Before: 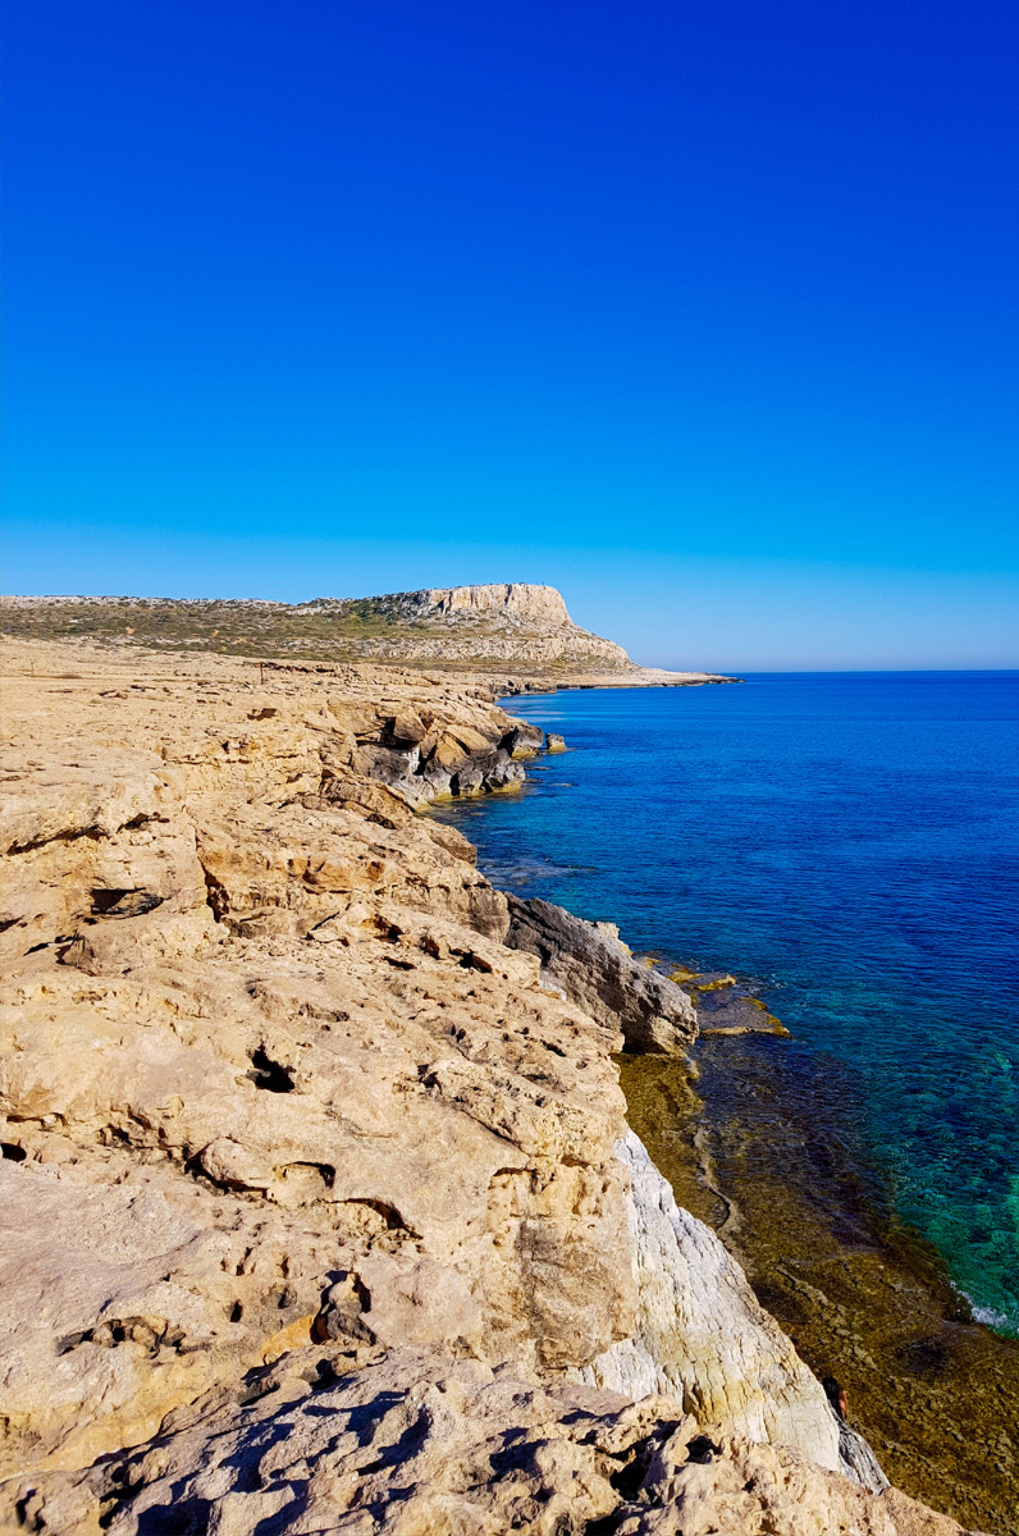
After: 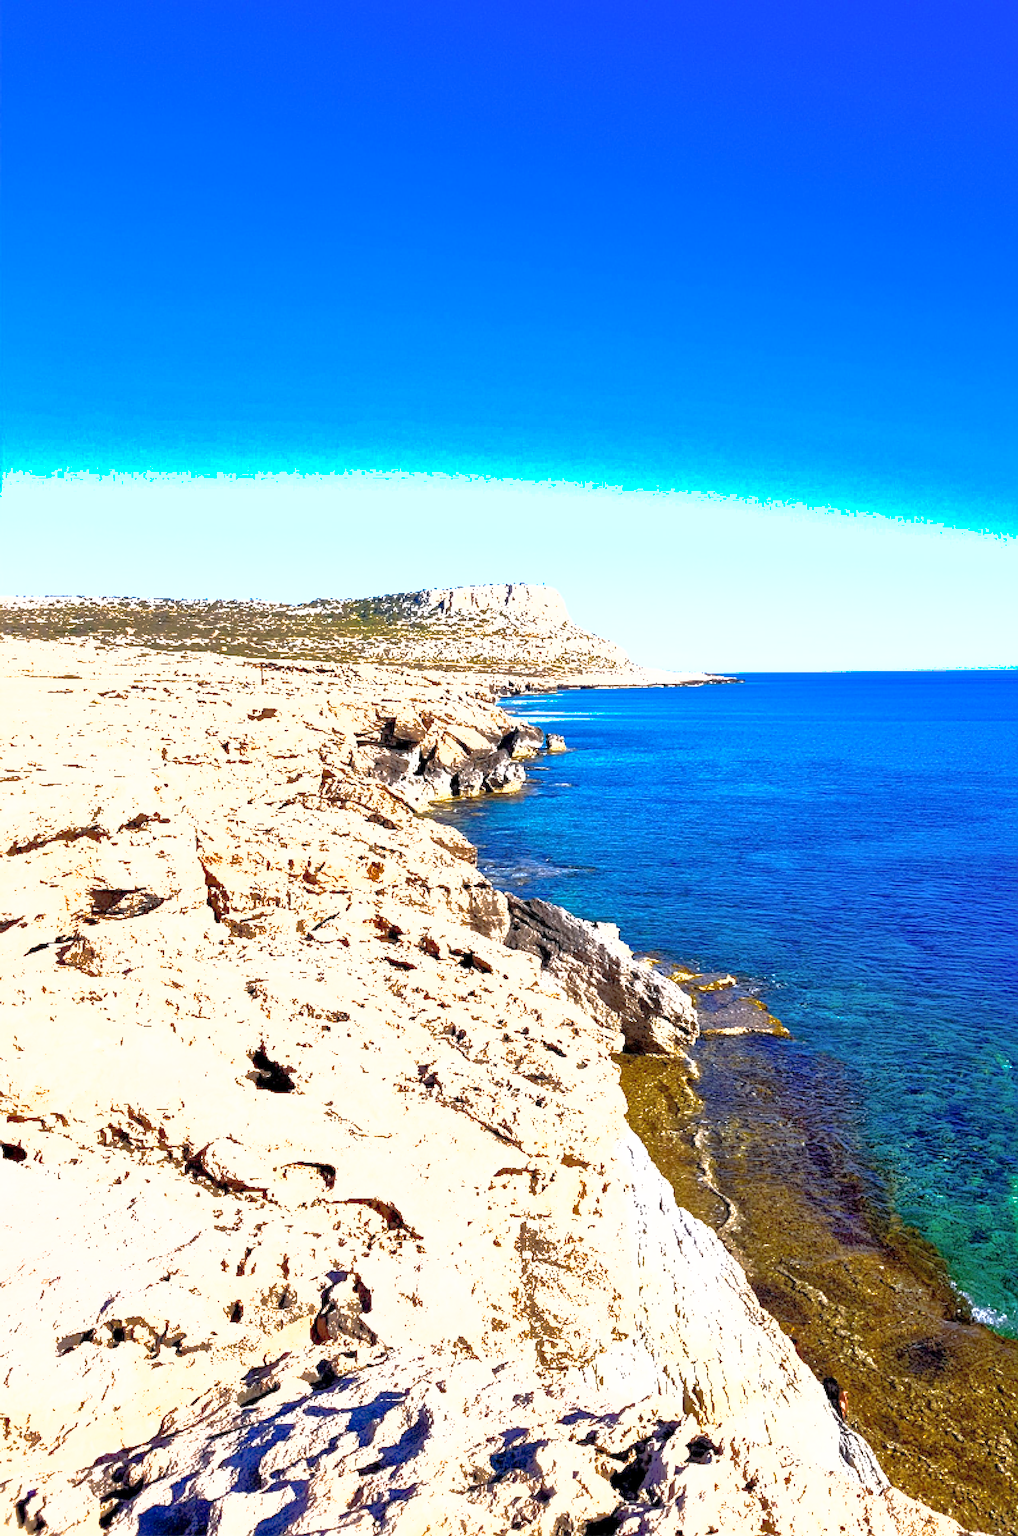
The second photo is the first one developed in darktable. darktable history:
white balance: emerald 1
exposure: black level correction 0.001, exposure 1.822 EV, compensate exposure bias true, compensate highlight preservation false
sharpen: on, module defaults
base curve: curves: ch0 [(0, 0) (0.841, 0.609) (1, 1)]
shadows and highlights: shadows 60, highlights -60
